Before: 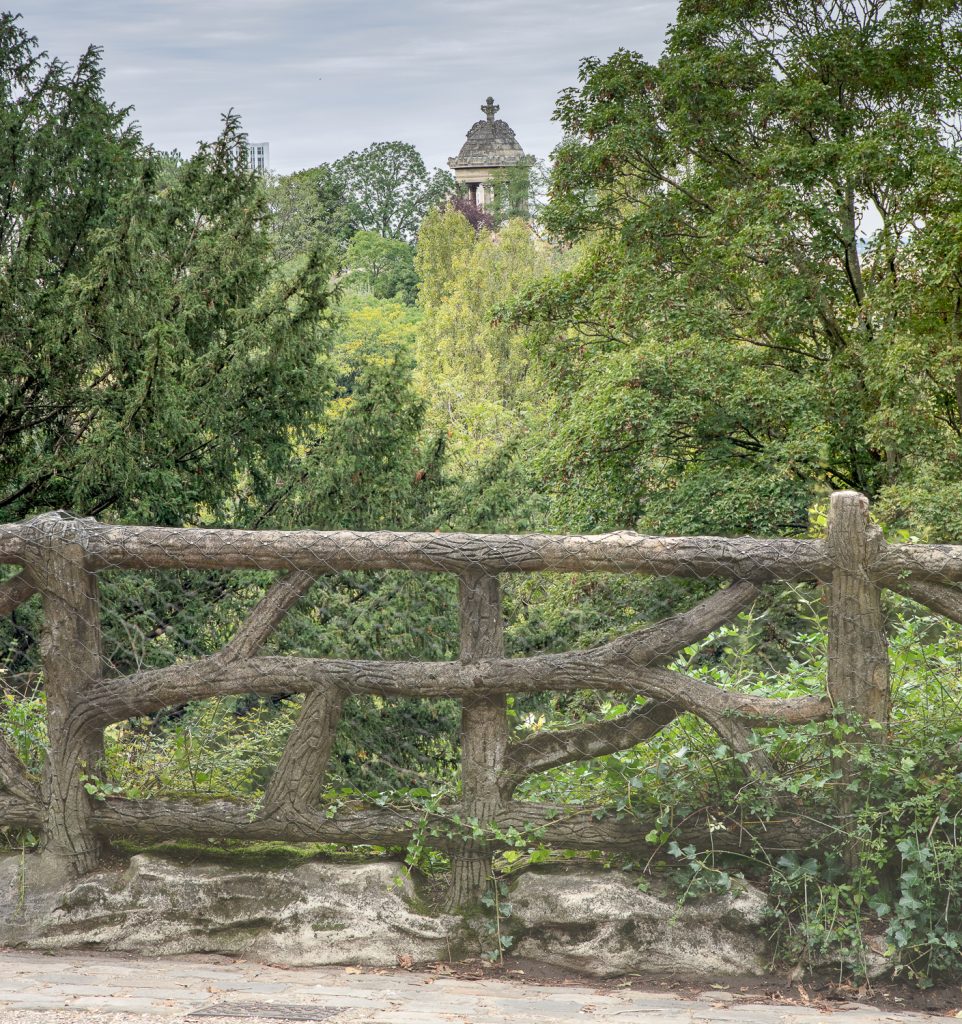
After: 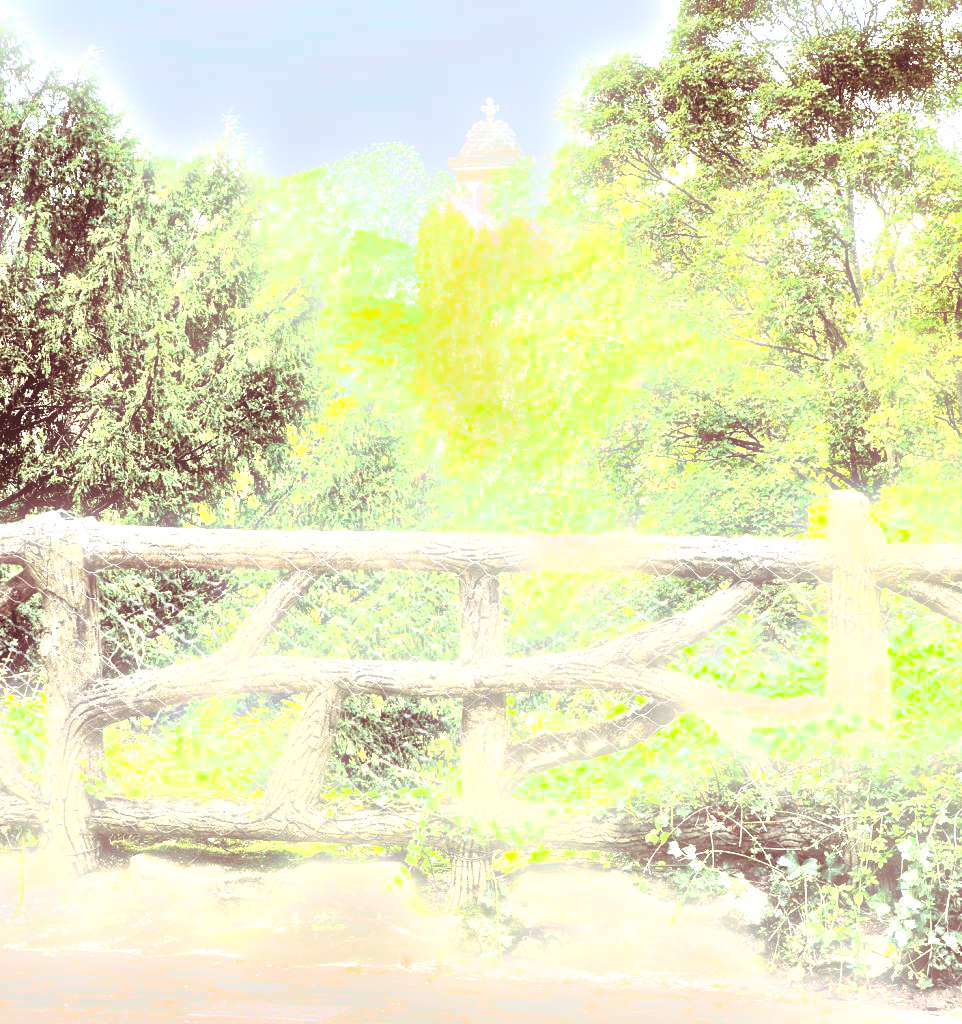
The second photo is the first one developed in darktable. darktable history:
exposure: black level correction 0, exposure 1 EV, compensate exposure bias true, compensate highlight preservation false
split-toning: highlights › hue 187.2°, highlights › saturation 0.83, balance -68.05, compress 56.43%
bloom: size 5%, threshold 95%, strength 15%
contrast brightness saturation: contrast 0.62, brightness 0.34, saturation 0.14
levels: levels [0.129, 0.519, 0.867]
